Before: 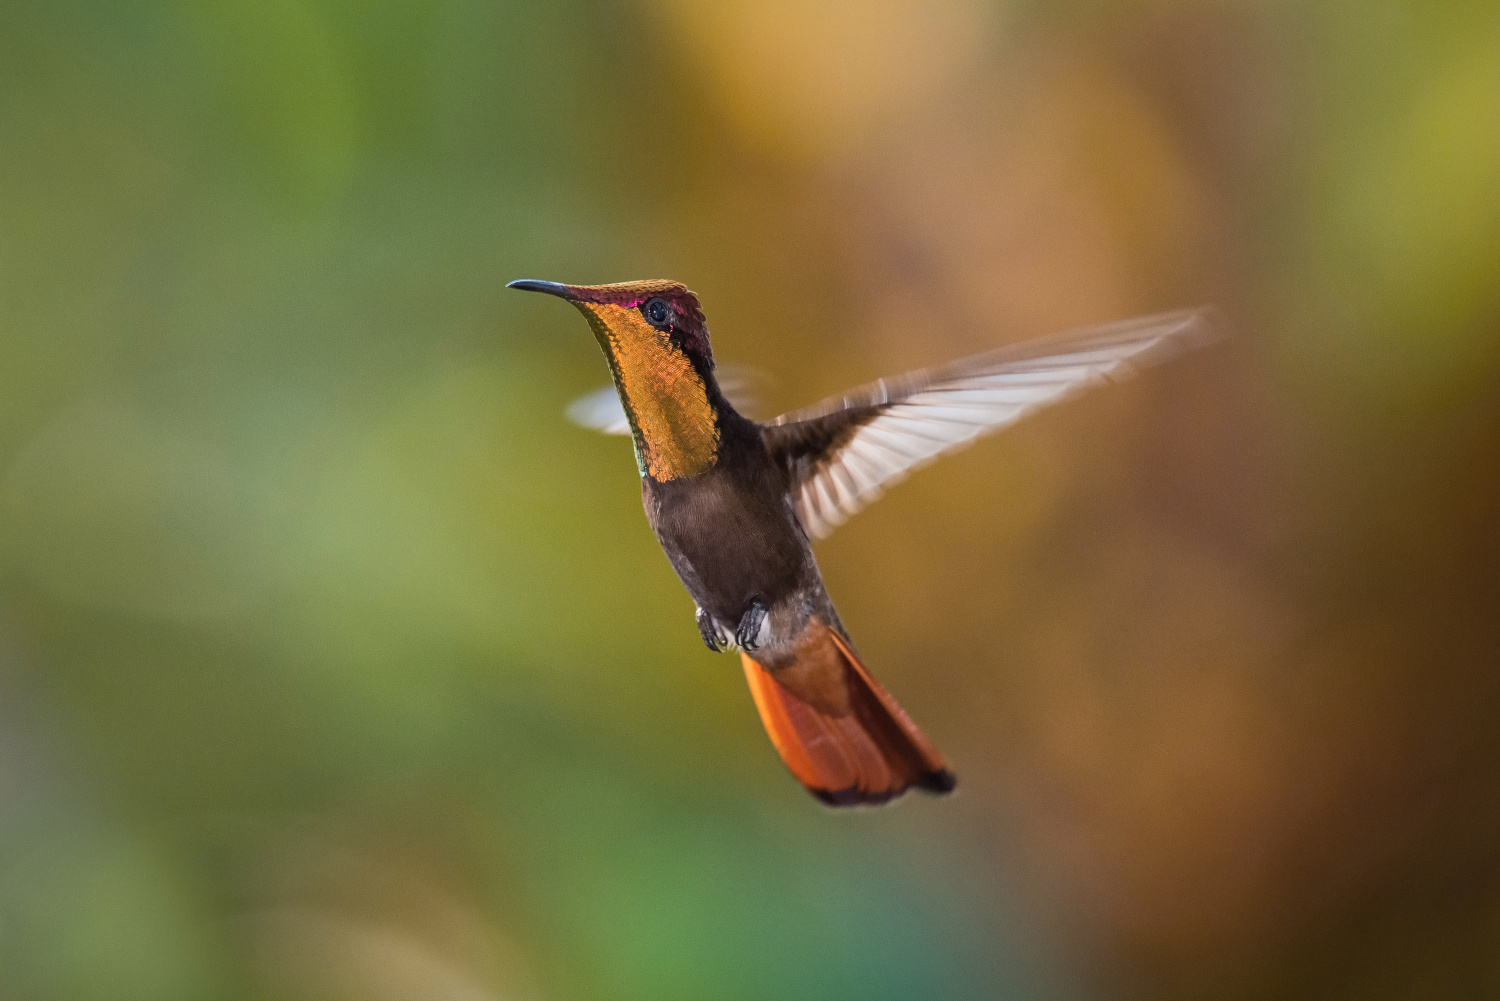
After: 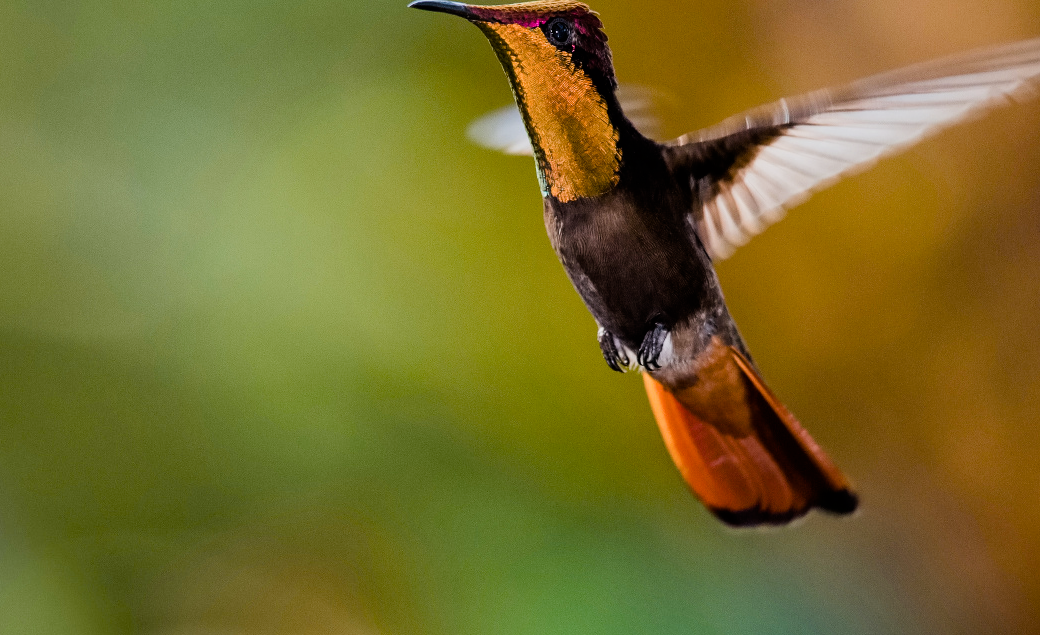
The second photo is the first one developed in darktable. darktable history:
crop: left 6.543%, top 28.023%, right 23.791%, bottom 8.539%
color balance rgb: power › hue 62.36°, perceptual saturation grading › global saturation 20%, perceptual saturation grading › highlights -25.151%, perceptual saturation grading › shadows 49.221%
filmic rgb: black relative exposure -5.02 EV, white relative exposure 3.51 EV, threshold 5.98 EV, hardness 3.17, contrast 1.407, highlights saturation mix -49.31%, enable highlight reconstruction true
